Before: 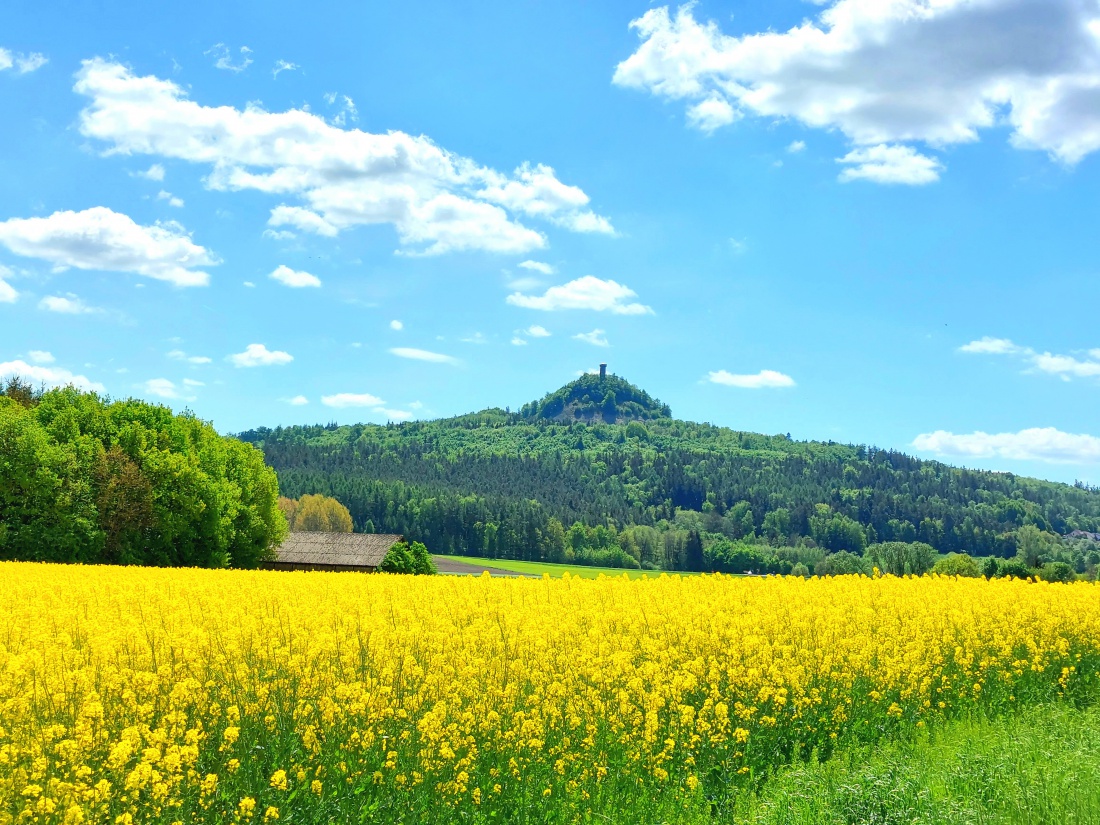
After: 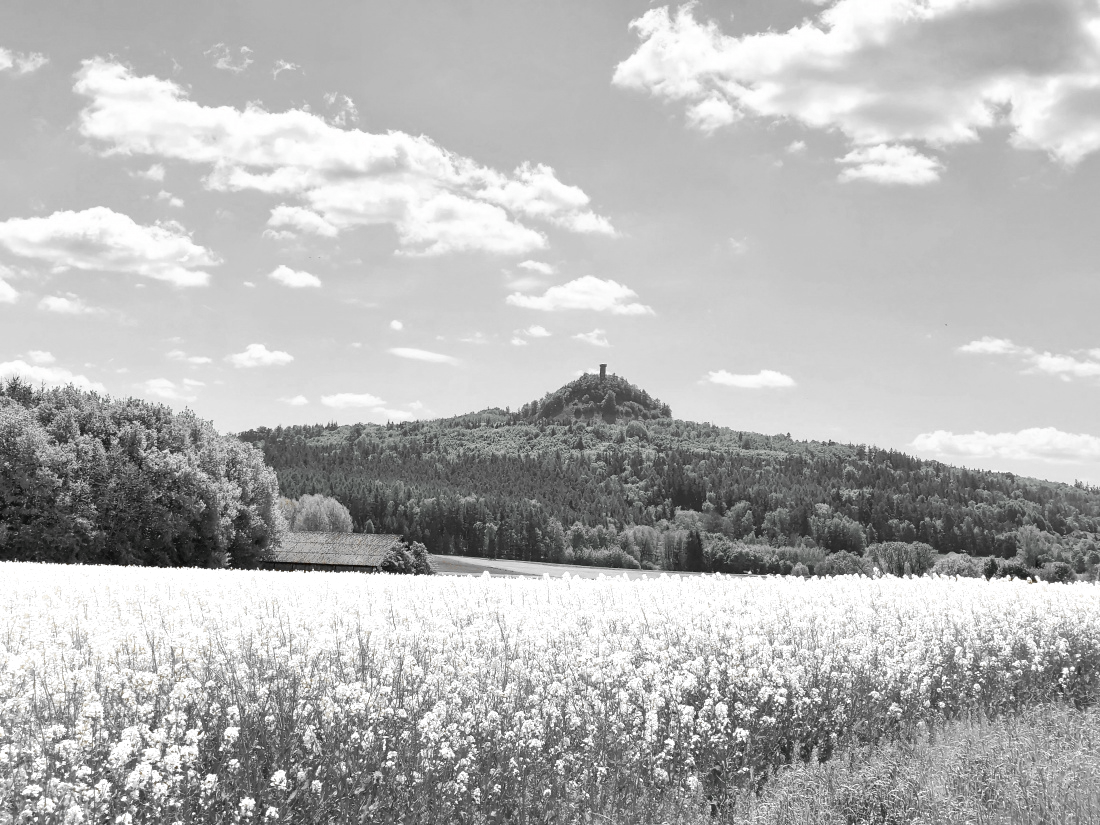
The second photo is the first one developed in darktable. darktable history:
color zones: curves: ch0 [(0, 0.497) (0.096, 0.361) (0.221, 0.538) (0.429, 0.5) (0.571, 0.5) (0.714, 0.5) (0.857, 0.5) (1, 0.497)]; ch1 [(0, 0.5) (0.143, 0.5) (0.257, -0.002) (0.429, 0.04) (0.571, -0.001) (0.714, -0.015) (0.857, 0.024) (1, 0.5)]
